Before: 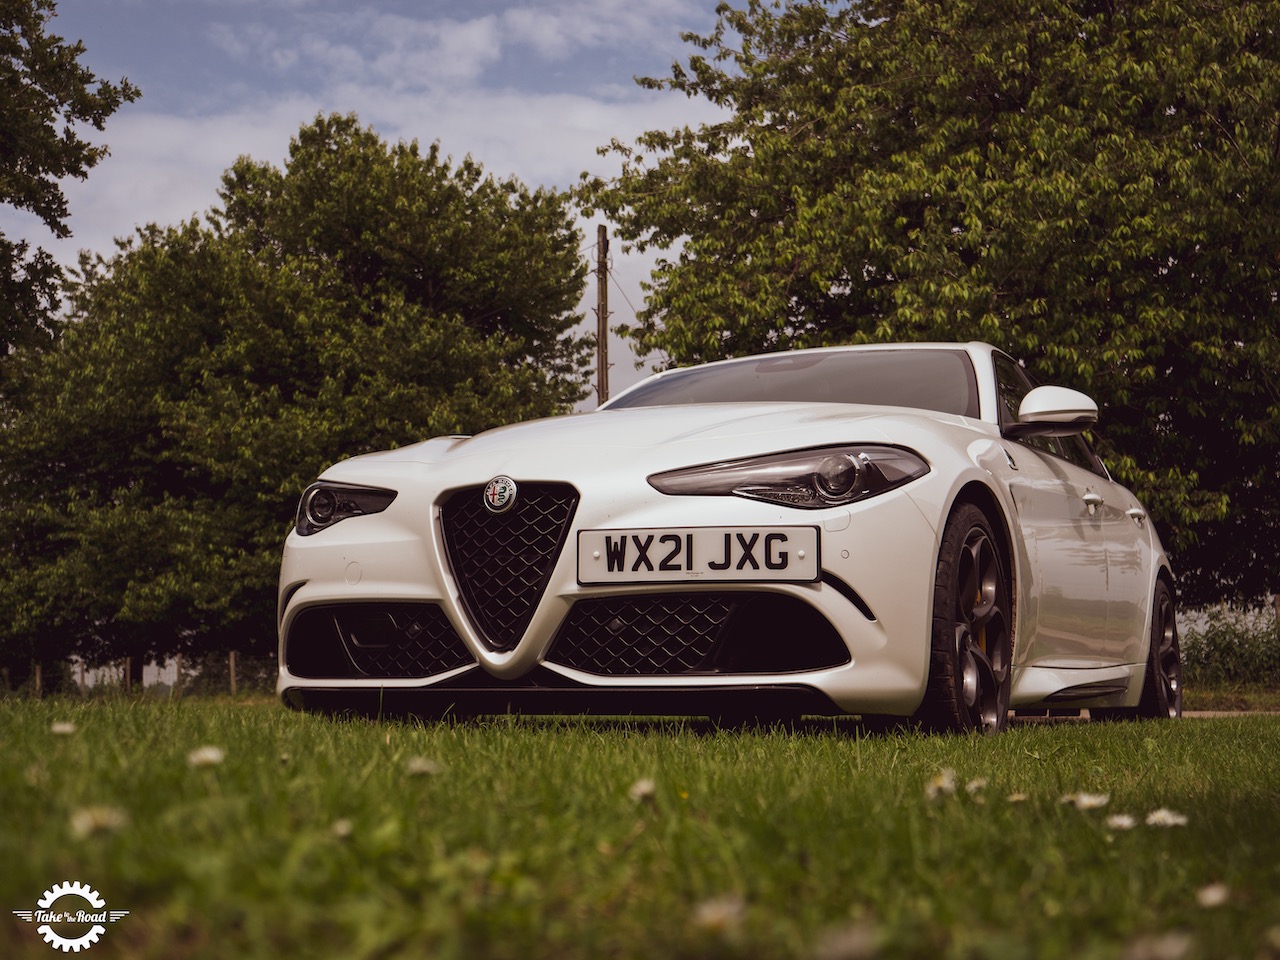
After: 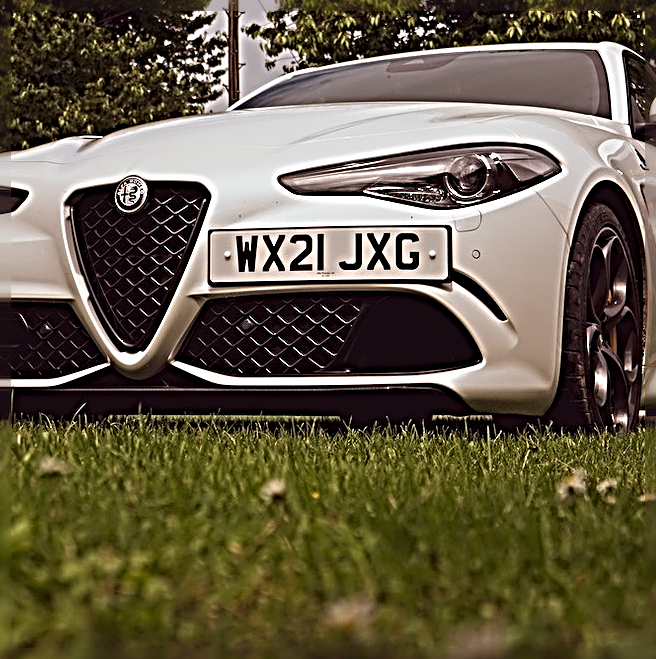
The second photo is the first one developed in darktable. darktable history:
crop and rotate: left 28.887%, top 31.323%, right 19.821%
sharpen: radius 4.039, amount 1.985
